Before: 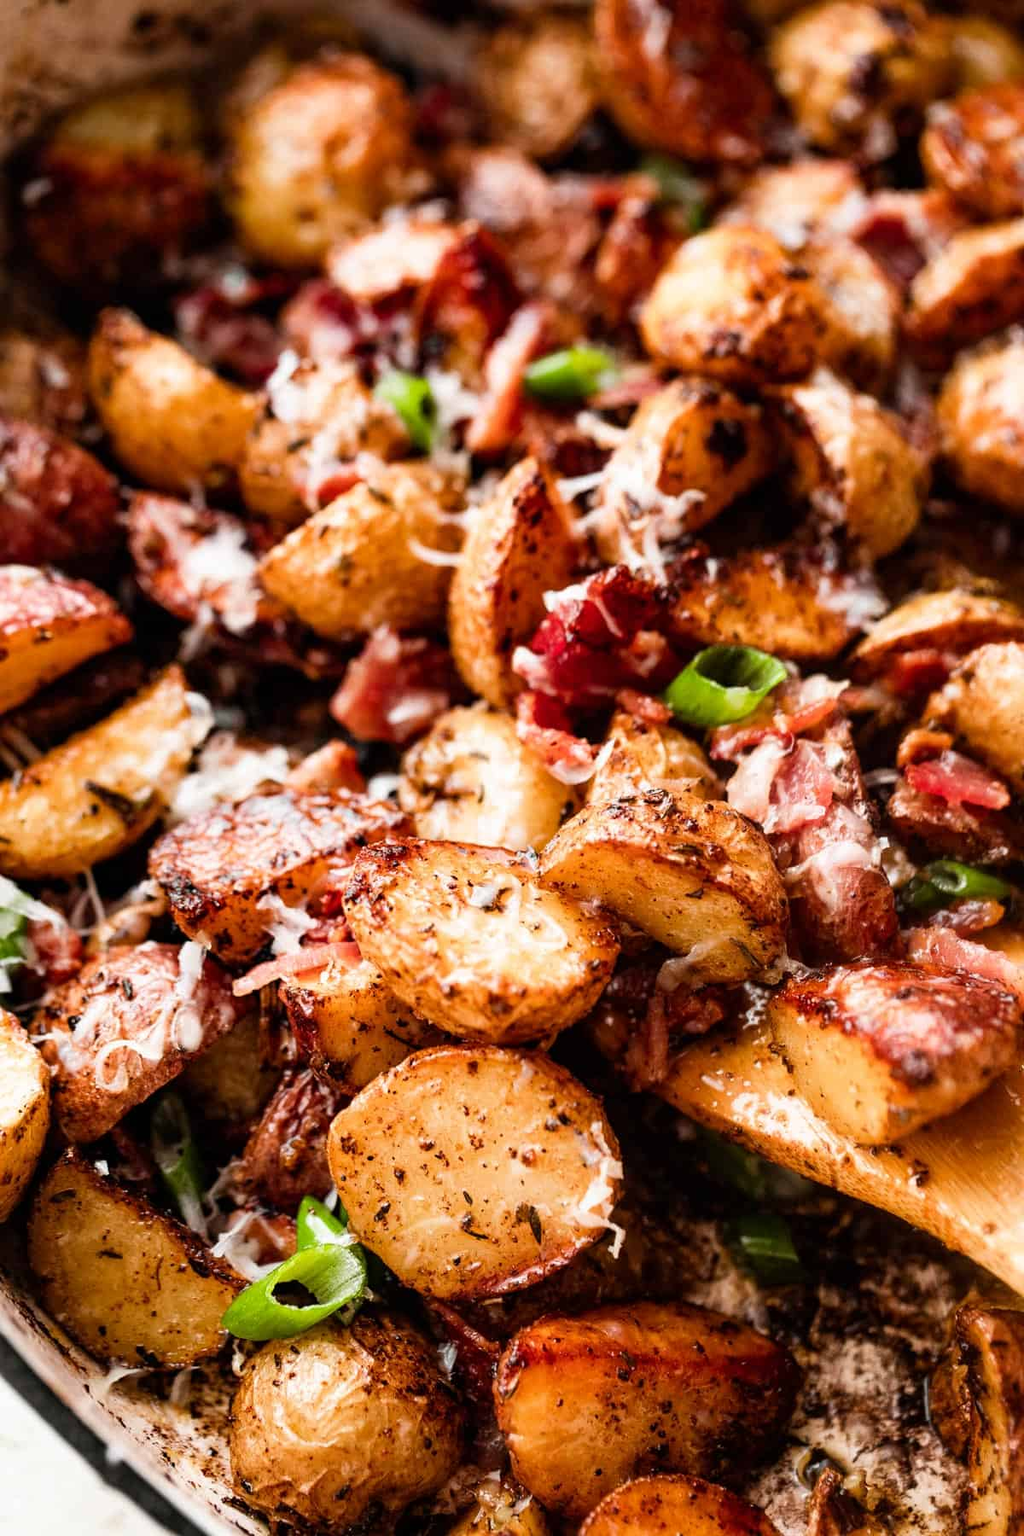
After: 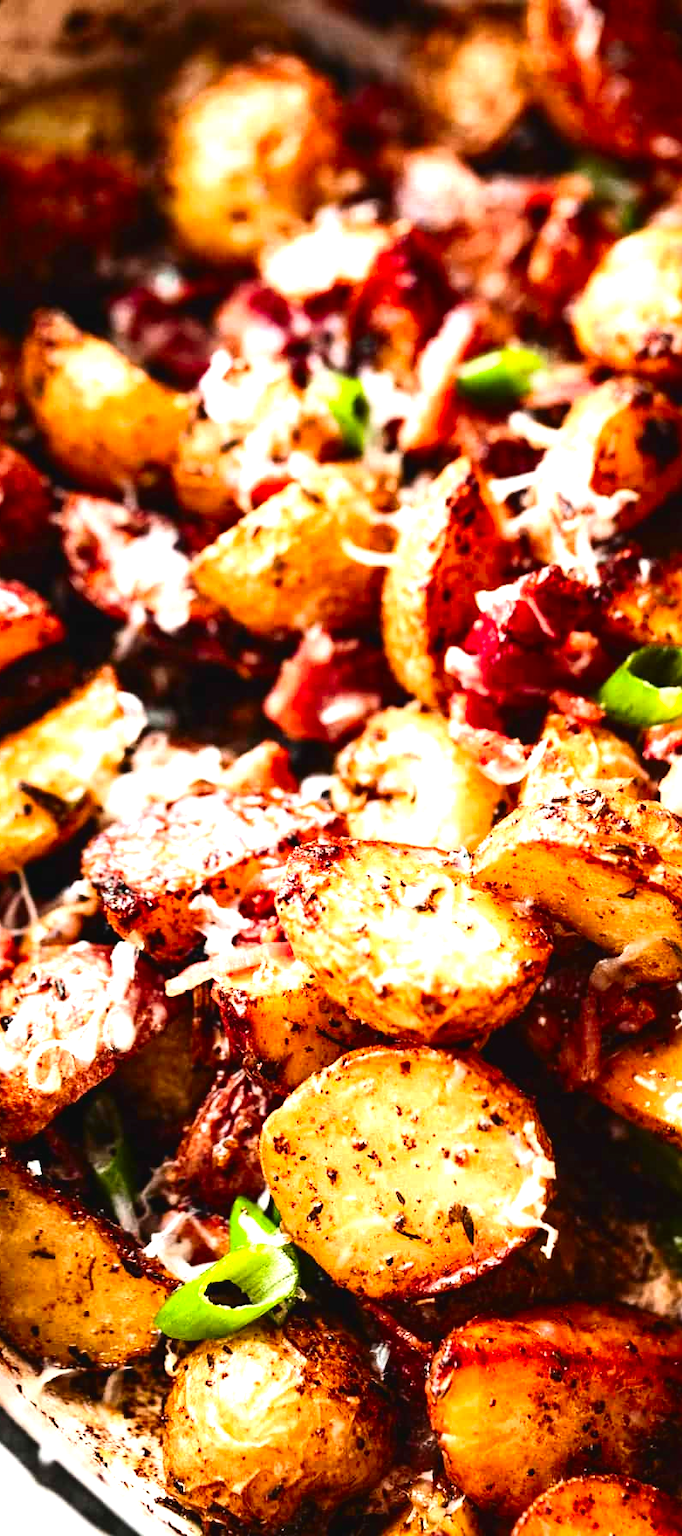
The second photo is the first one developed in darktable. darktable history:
exposure: black level correction -0.005, exposure 1.002 EV, compensate highlight preservation false
contrast brightness saturation: contrast 0.19, brightness -0.11, saturation 0.21
crop and rotate: left 6.617%, right 26.717%
